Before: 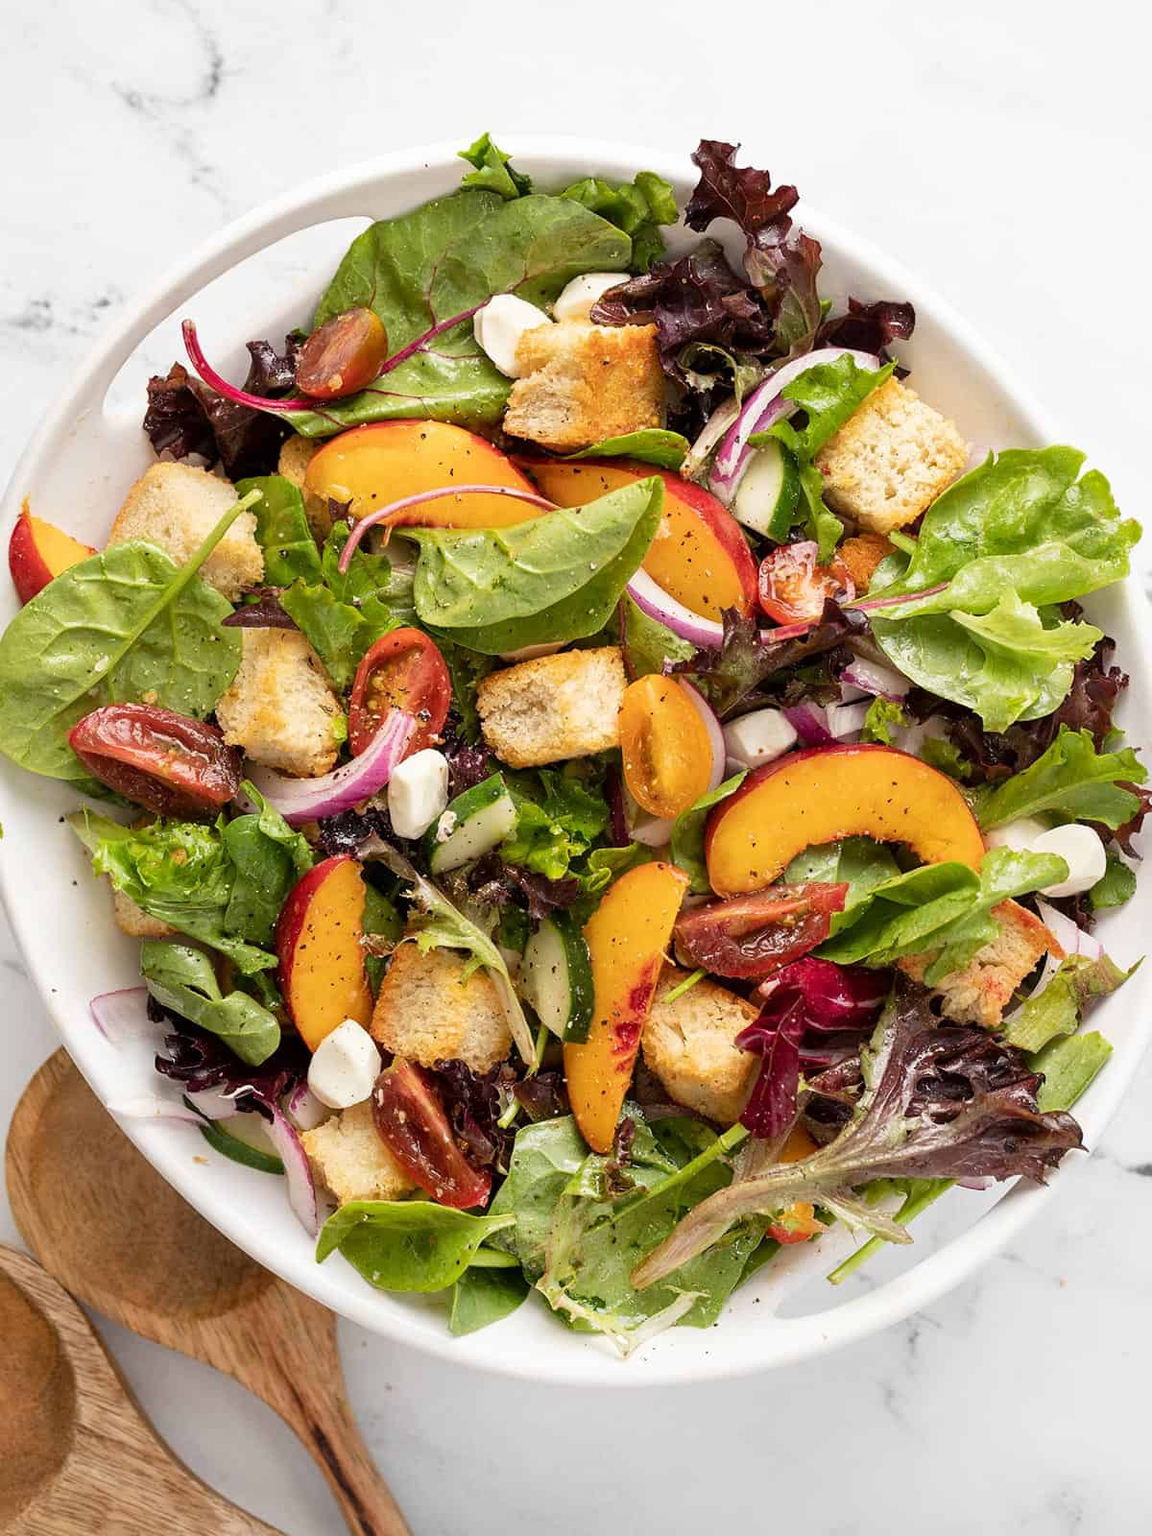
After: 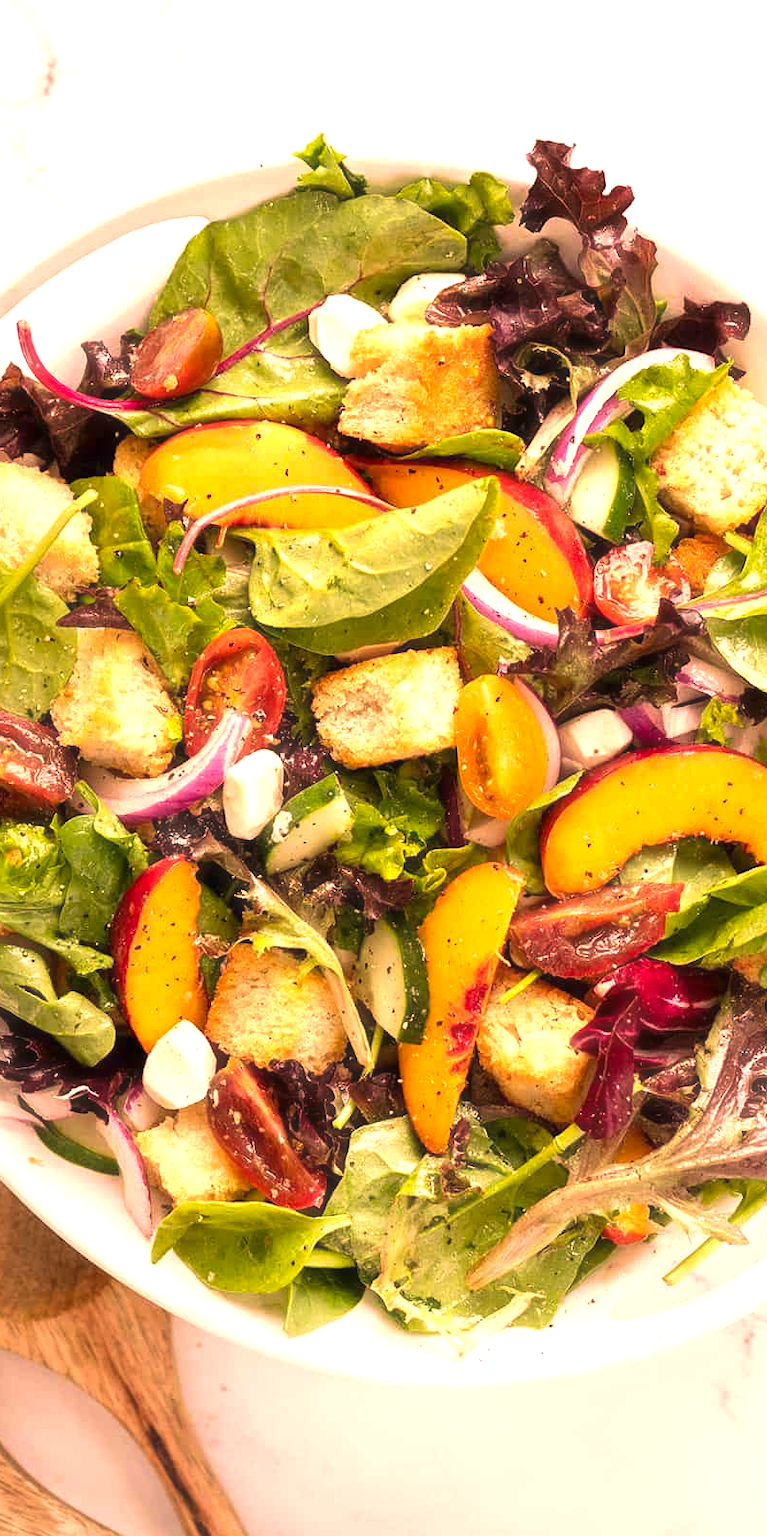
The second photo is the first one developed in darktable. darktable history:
exposure: black level correction 0, exposure 0.701 EV, compensate exposure bias true, compensate highlight preservation false
haze removal: strength -0.114, compatibility mode true, adaptive false
crop and rotate: left 14.388%, right 18.959%
color balance rgb: perceptual saturation grading › global saturation 0.239%
velvia: strength 44.35%
color correction: highlights a* 17.76, highlights b* 19.2
